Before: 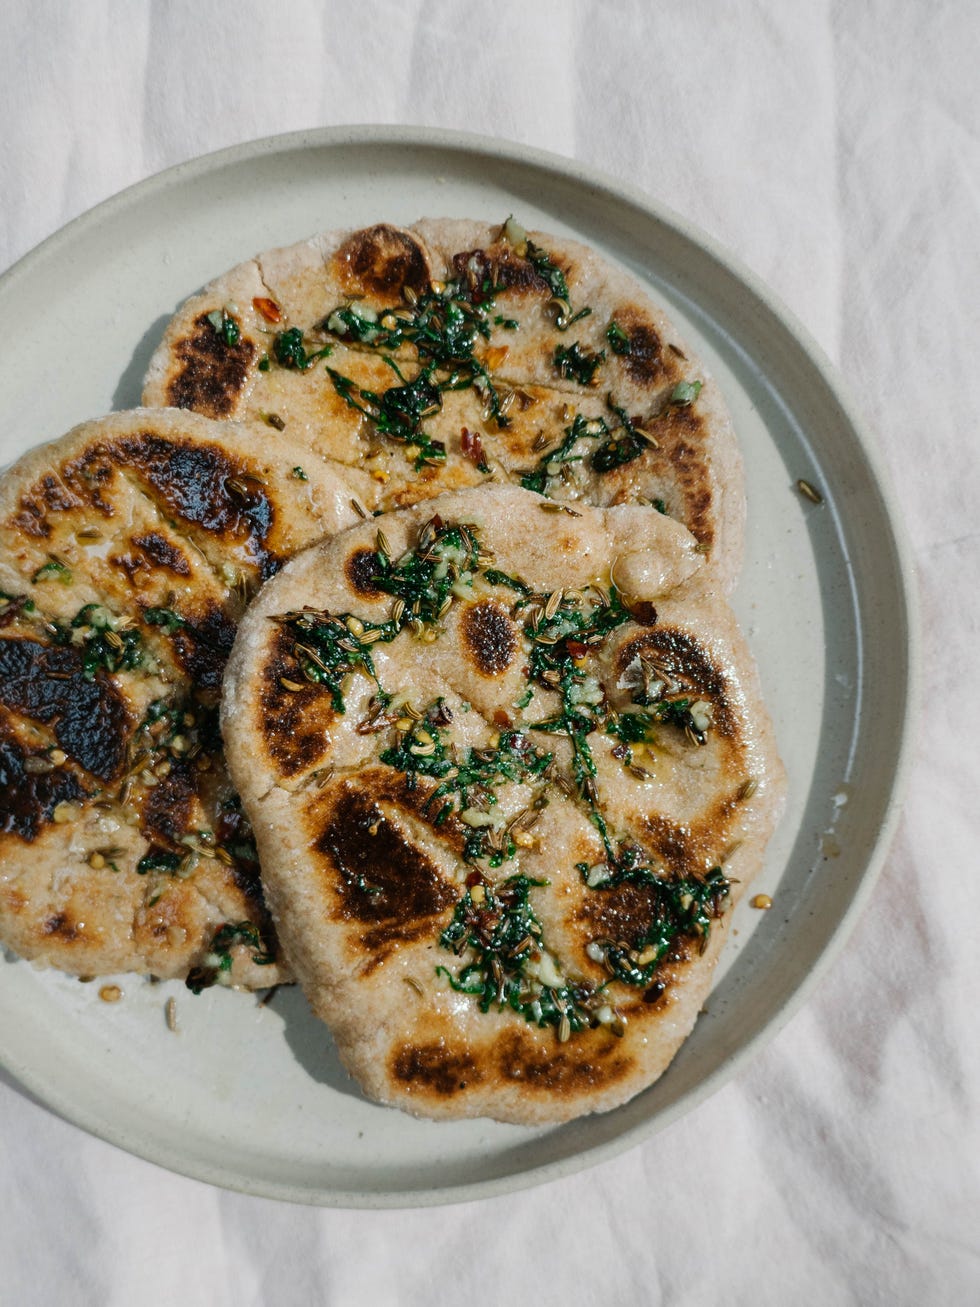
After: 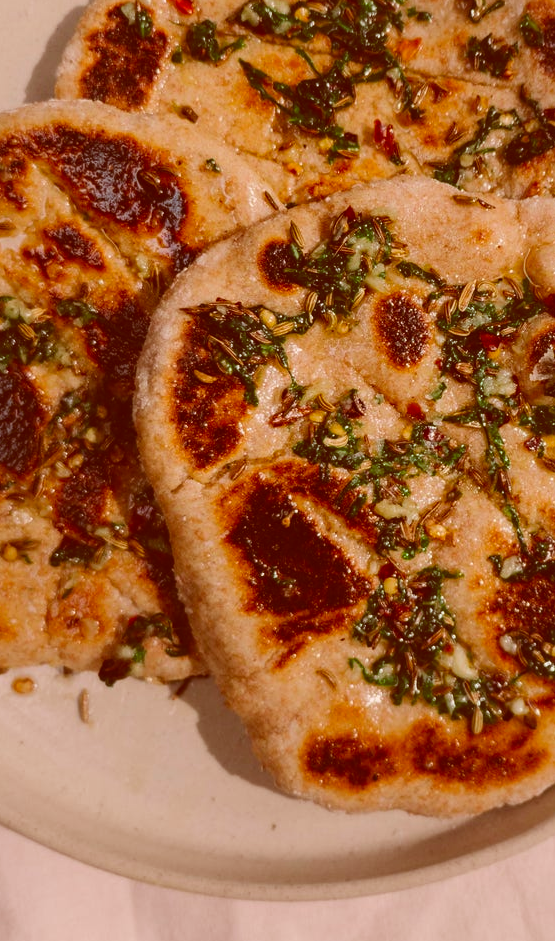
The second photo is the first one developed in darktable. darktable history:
exposure: black level correction -0.014, exposure -0.195 EV, compensate exposure bias true, compensate highlight preservation false
color correction: highlights a* 9.38, highlights b* 8.73, shadows a* 39.43, shadows b* 39.78, saturation 0.797
contrast brightness saturation: saturation 0.489
crop: left 8.943%, top 23.574%, right 34.348%, bottom 4.41%
